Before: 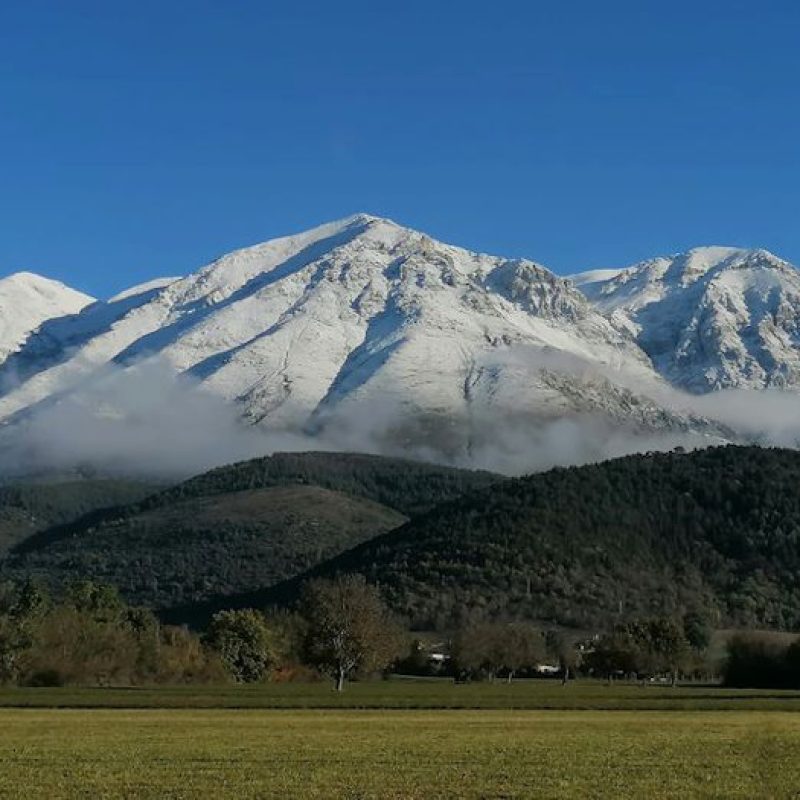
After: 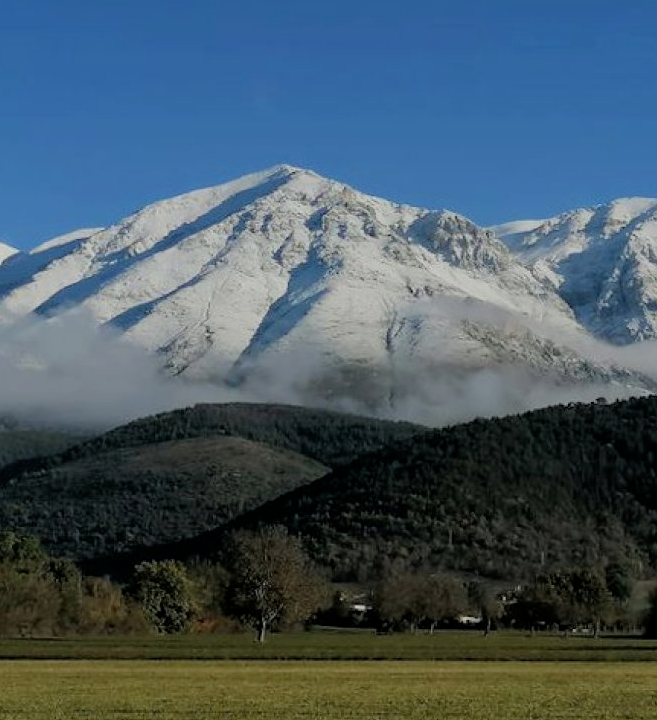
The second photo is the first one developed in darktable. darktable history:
filmic rgb: middle gray luminance 18.29%, black relative exposure -11.14 EV, white relative exposure 3.72 EV, threshold 5.98 EV, target black luminance 0%, hardness 5.88, latitude 57.06%, contrast 0.965, shadows ↔ highlights balance 49.56%, iterations of high-quality reconstruction 0, enable highlight reconstruction true
crop: left 9.836%, top 6.238%, right 7.063%, bottom 2.166%
contrast equalizer: y [[0.514, 0.573, 0.581, 0.508, 0.5, 0.5], [0.5 ×6], [0.5 ×6], [0 ×6], [0 ×6]], mix 0.189
